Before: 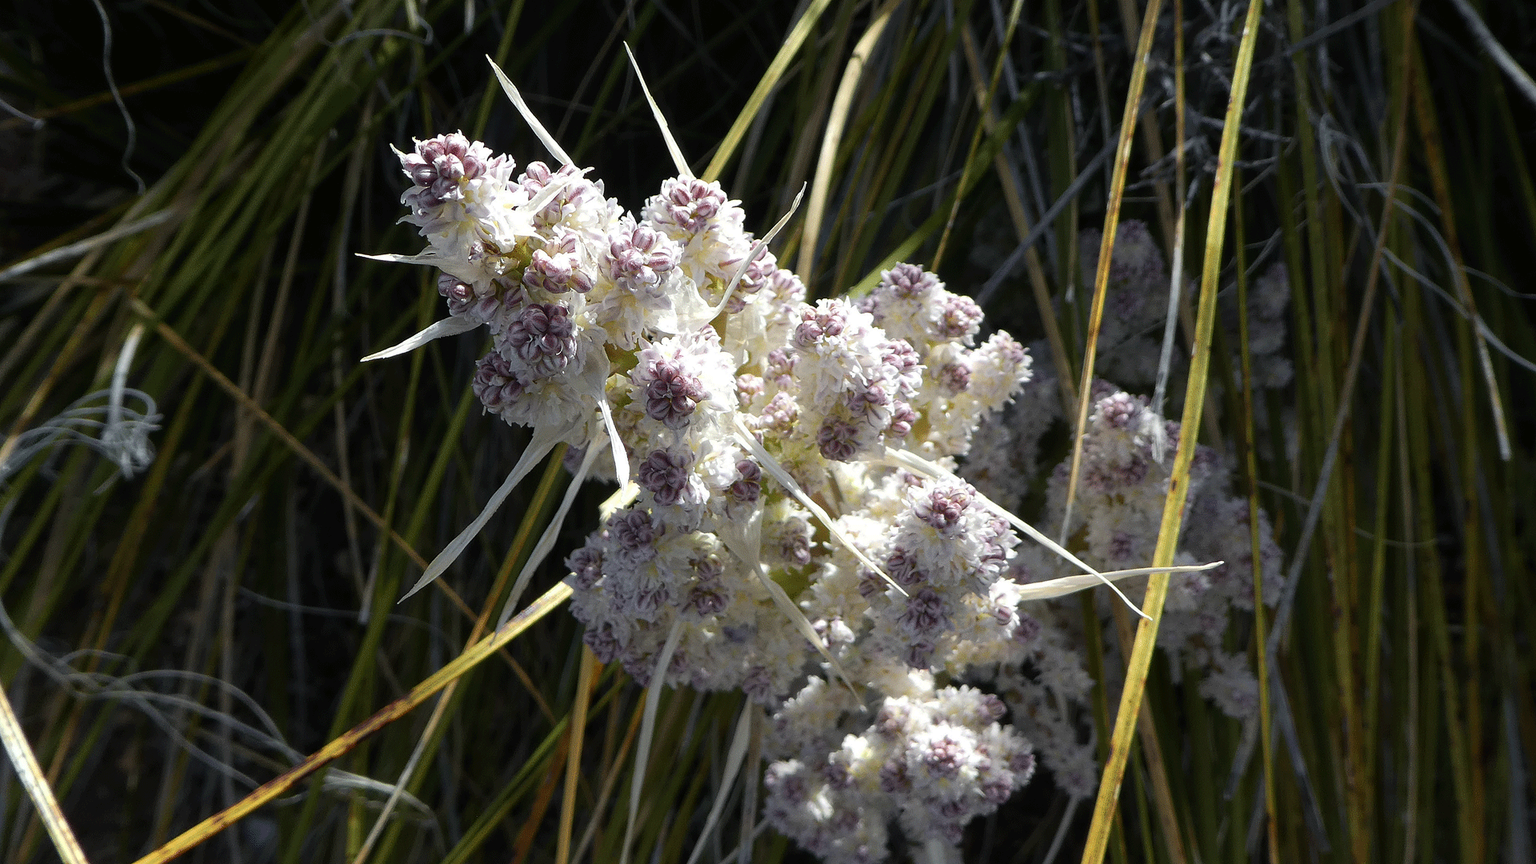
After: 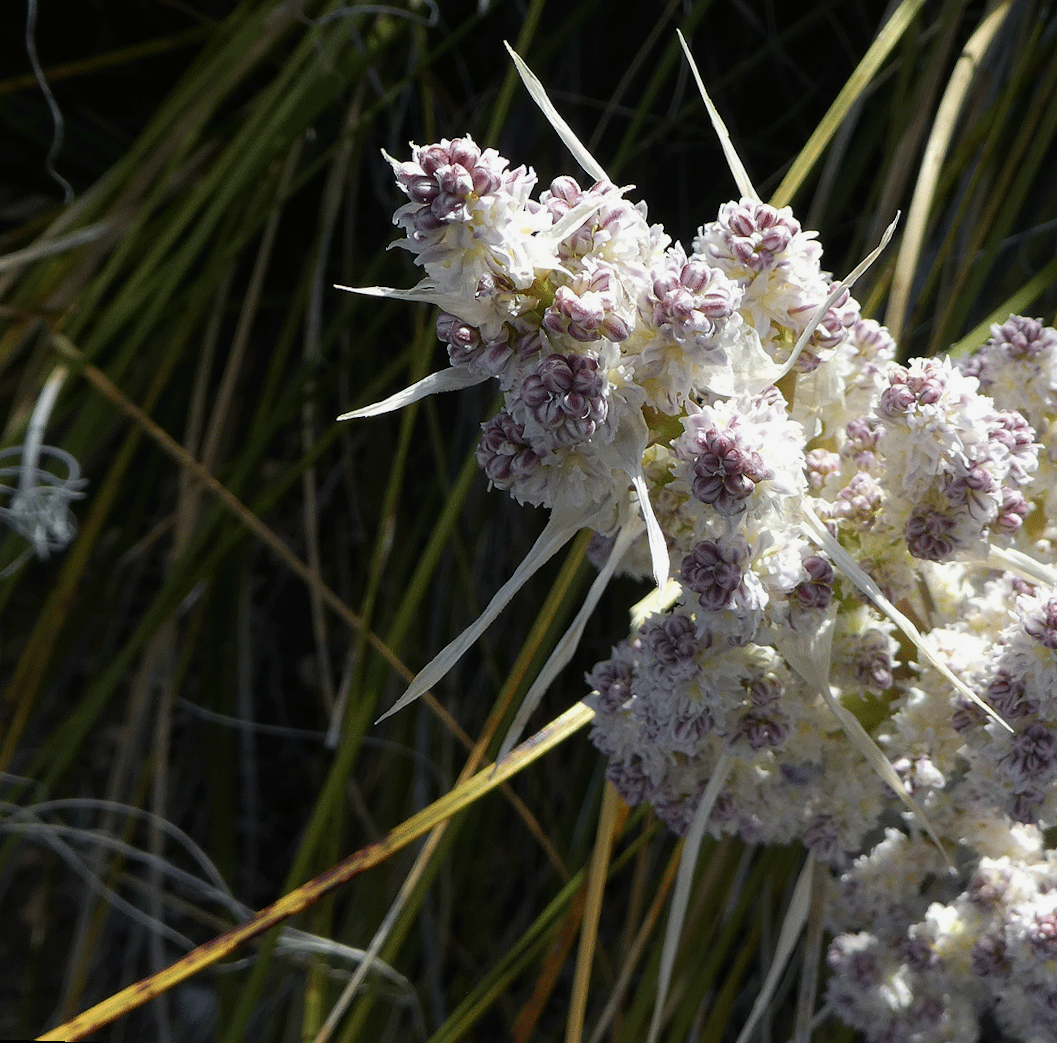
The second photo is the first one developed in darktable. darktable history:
rotate and perspective: rotation 1.57°, crop left 0.018, crop right 0.982, crop top 0.039, crop bottom 0.961
crop: left 5.114%, right 38.589%
exposure: exposure -0.116 EV, compensate exposure bias true, compensate highlight preservation false
